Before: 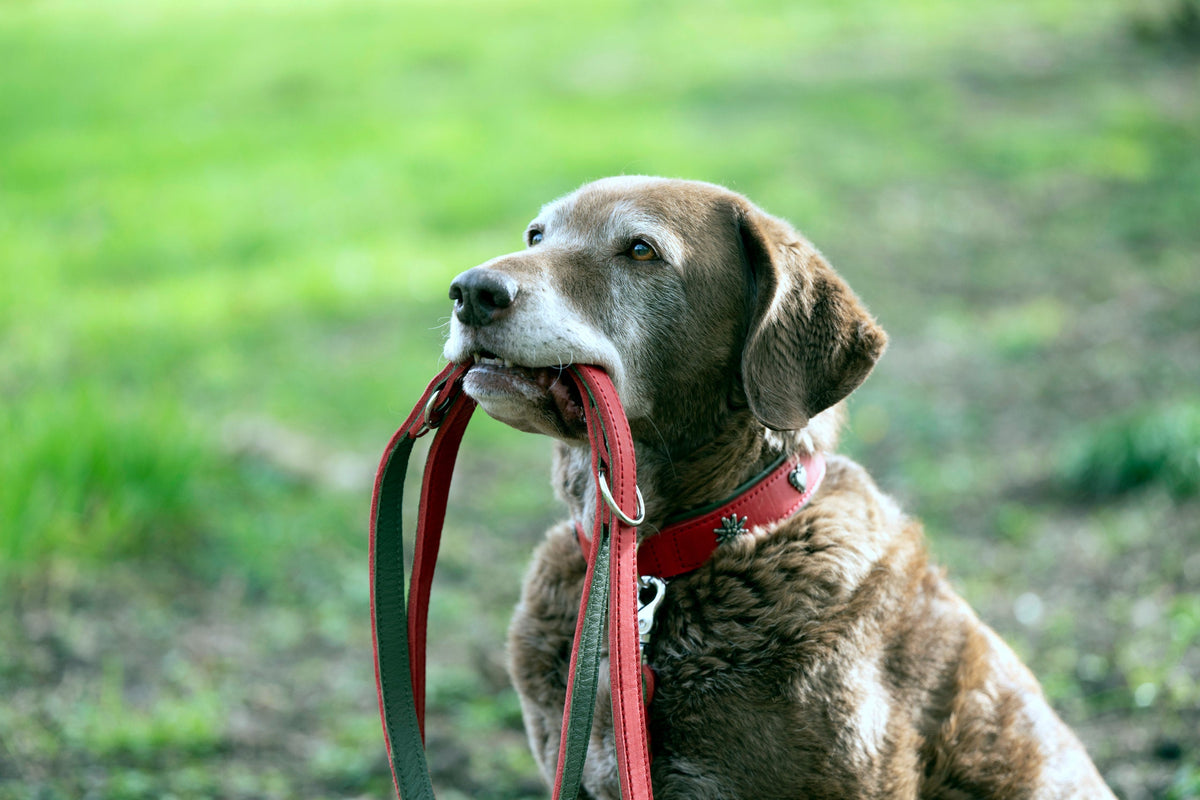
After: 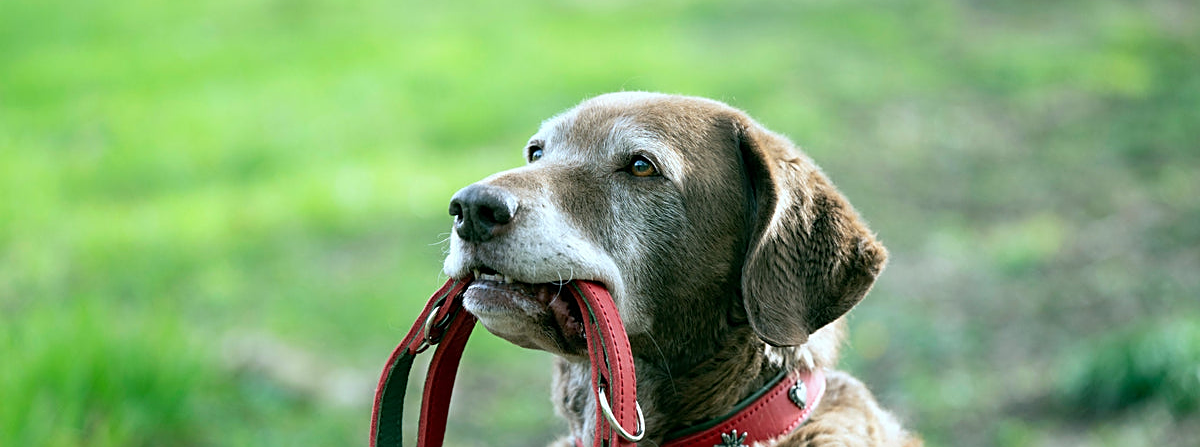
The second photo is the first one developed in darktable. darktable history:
crop and rotate: top 10.586%, bottom 33.523%
sharpen: on, module defaults
